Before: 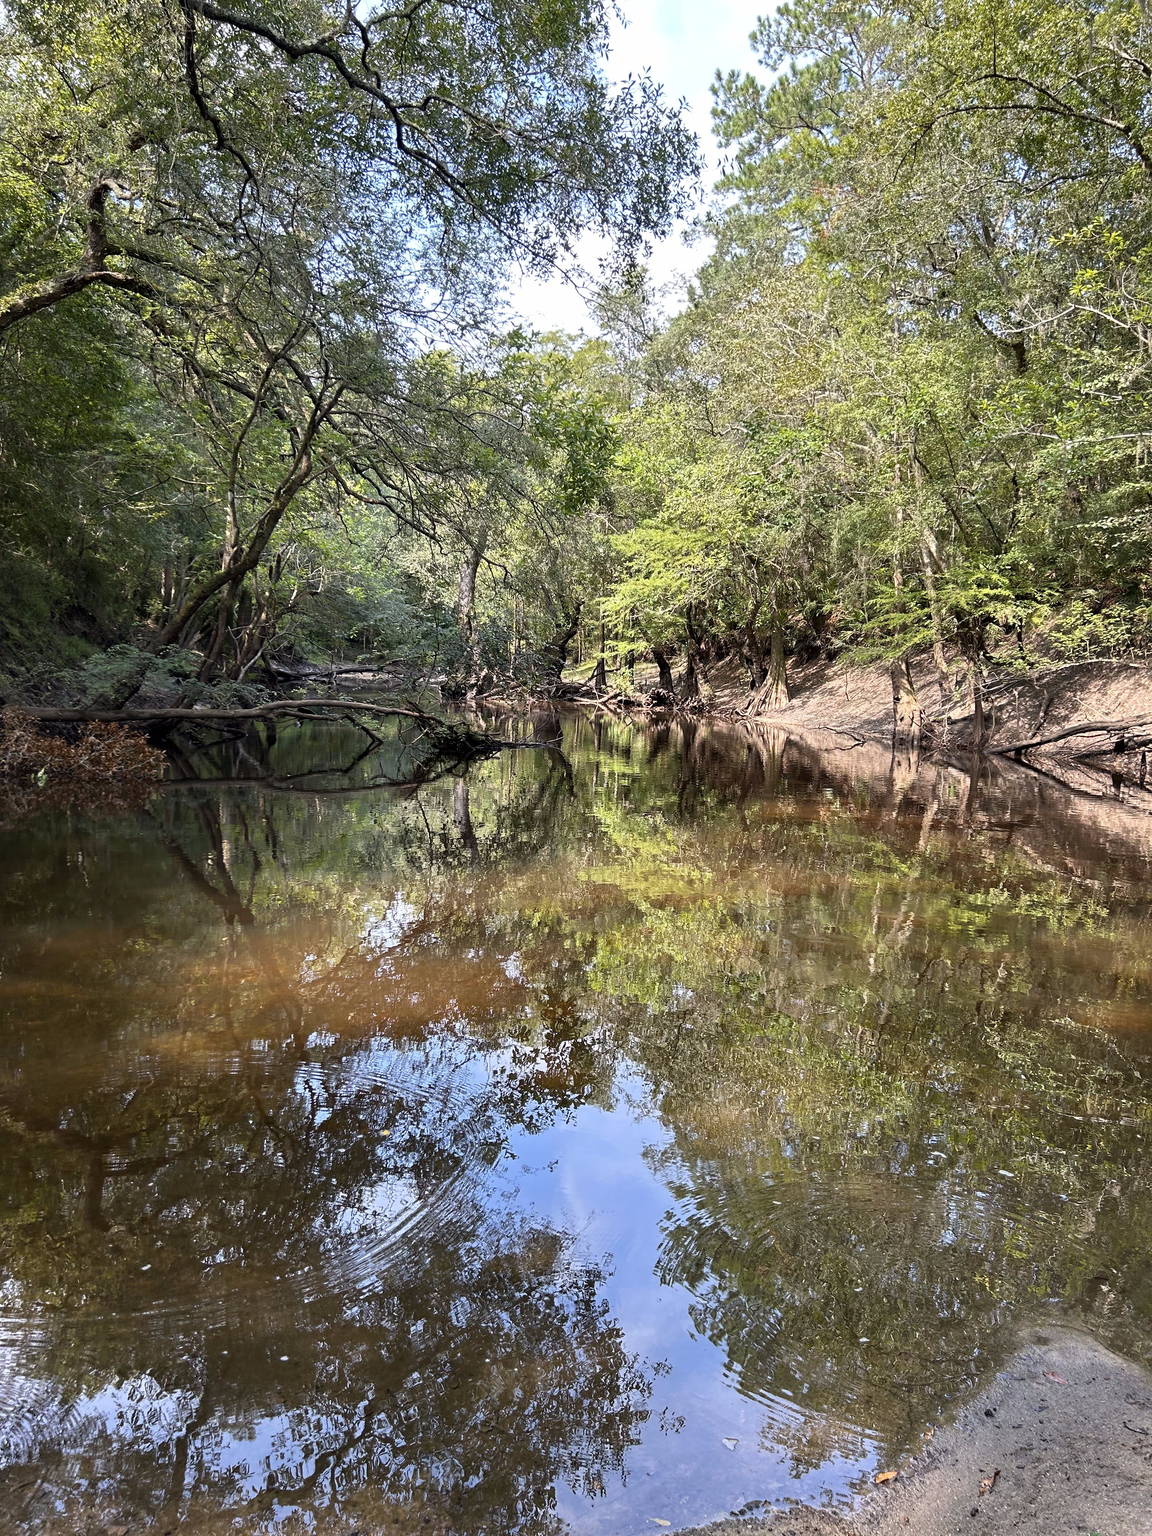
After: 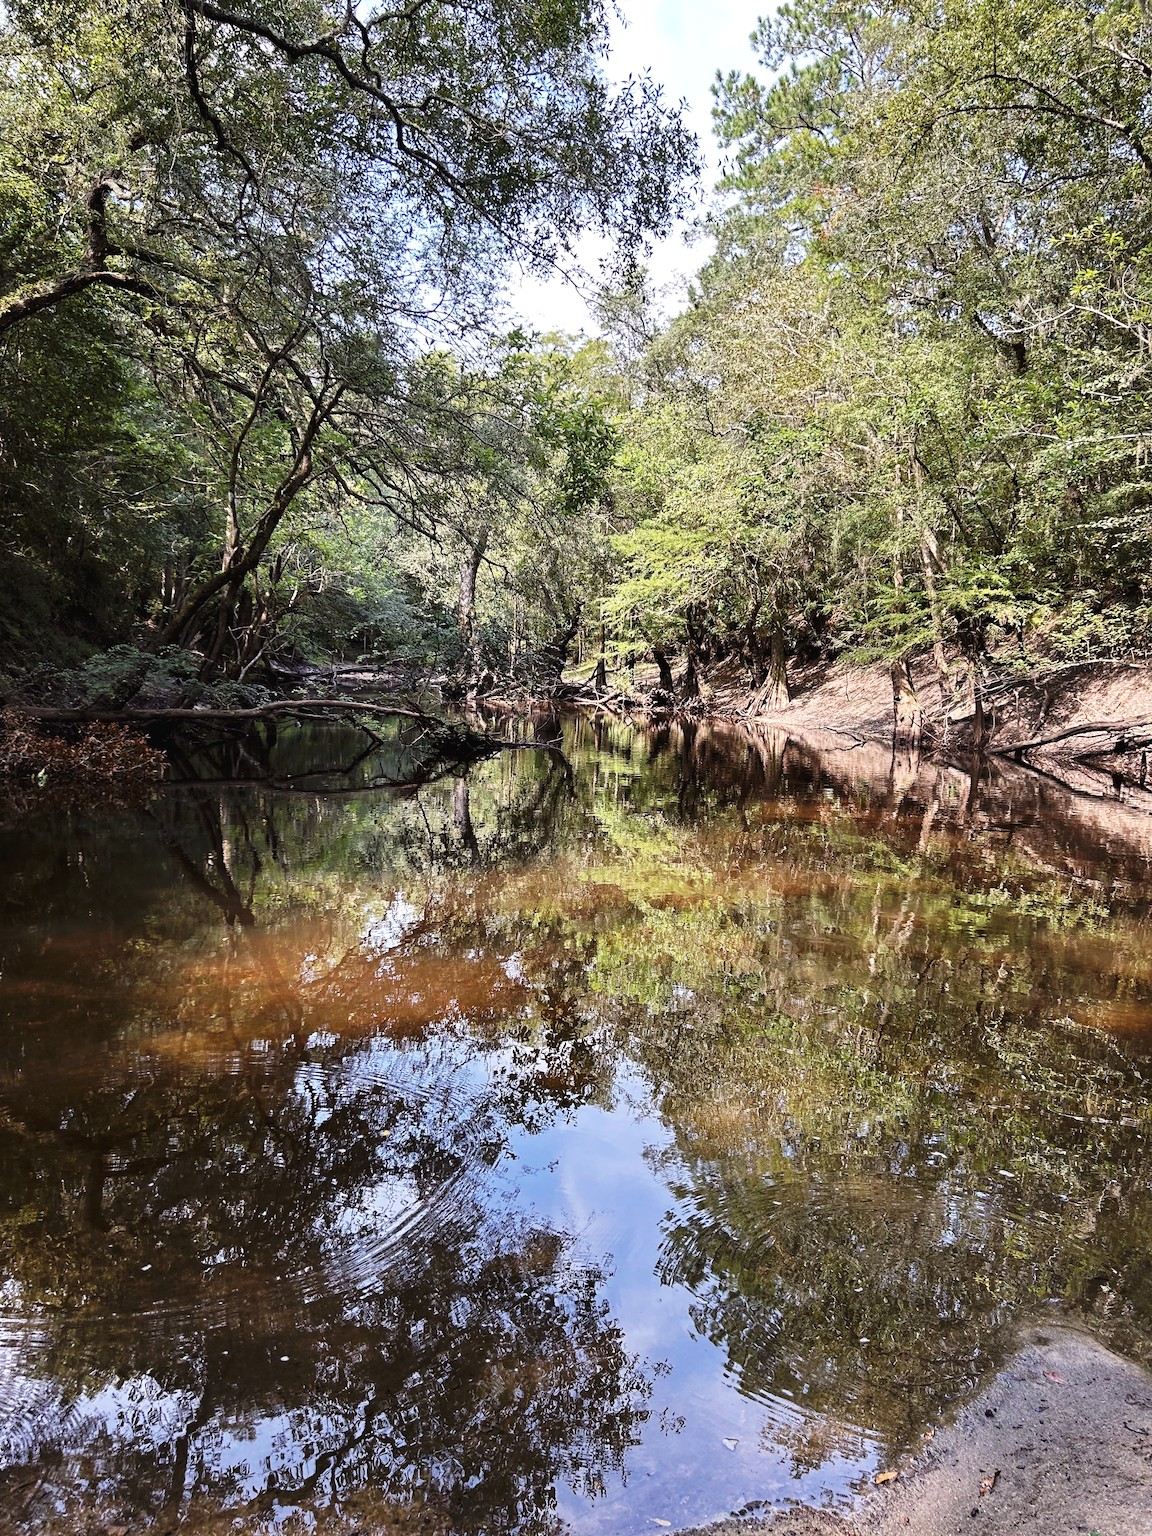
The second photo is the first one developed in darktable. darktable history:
tone curve: curves: ch0 [(0, 0) (0.003, 0.02) (0.011, 0.021) (0.025, 0.022) (0.044, 0.023) (0.069, 0.026) (0.1, 0.04) (0.136, 0.06) (0.177, 0.092) (0.224, 0.127) (0.277, 0.176) (0.335, 0.258) (0.399, 0.349) (0.468, 0.444) (0.543, 0.546) (0.623, 0.649) (0.709, 0.754) (0.801, 0.842) (0.898, 0.922) (1, 1)], preserve colors none
color look up table: target L [93.8, 93.31, 84.11, 84.1, 69.77, 68.71, 61.67, 51.13, 49.4, 38.78, 32.56, 10.72, 200.38, 101.37, 87.83, 83.94, 80.83, 68.79, 63.73, 61.11, 60.57, 46.42, 43.8, 48.91, 30.97, 26.83, 26.56, 11.63, 79.85, 64.09, 59.89, 56.27, 53.95, 52.28, 56.79, 49.36, 42.1, 39.74, 37.03, 31.81, 16.36, 5.626, 7.847, 87.11, 72.76, 68.2, 53.99, 45.15, 33.87], target a [-15.1, -19.84, -59.59, -76.26, -55.59, -34.75, -41.54, -25.38, -6.118, -25.26, -20.14, -7.428, 0, 0, -1.812, 7.635, 19.88, 44.01, 42.03, 49.87, 12.65, 47.89, 37.44, 58, 6.711, 31.68, 34.91, 21.05, 23.55, 66.57, 35.41, 71.19, 2.411, 19.73, 74.49, 59.42, 24.36, 29.35, 45.7, 17.1, 39.03, 39.07, 6.963, -46.85, -6.323, -21.62, -8.601, -19.44, -1.149], target b [21.81, 81.44, 16.54, 64.89, 53.04, 36.91, 20.72, 17.14, 35.04, 24.49, 17.79, 3.325, 0, -0.001, 55.53, 0.91, 21.74, -1.318, 52.14, 25.76, 29.65, 24.08, 39.32, 45.68, 11.03, 31.88, 8.058, 18.41, -21.55, -41.61, -4.908, -13.73, -60.07, -49.45, -45.26, 2.375, -21.59, -74.37, -45.97, -46.37, -49.89, -37.64, -19.71, -11.1, -15.1, -40.48, -15.44, -8.128, -24.18], num patches 49
